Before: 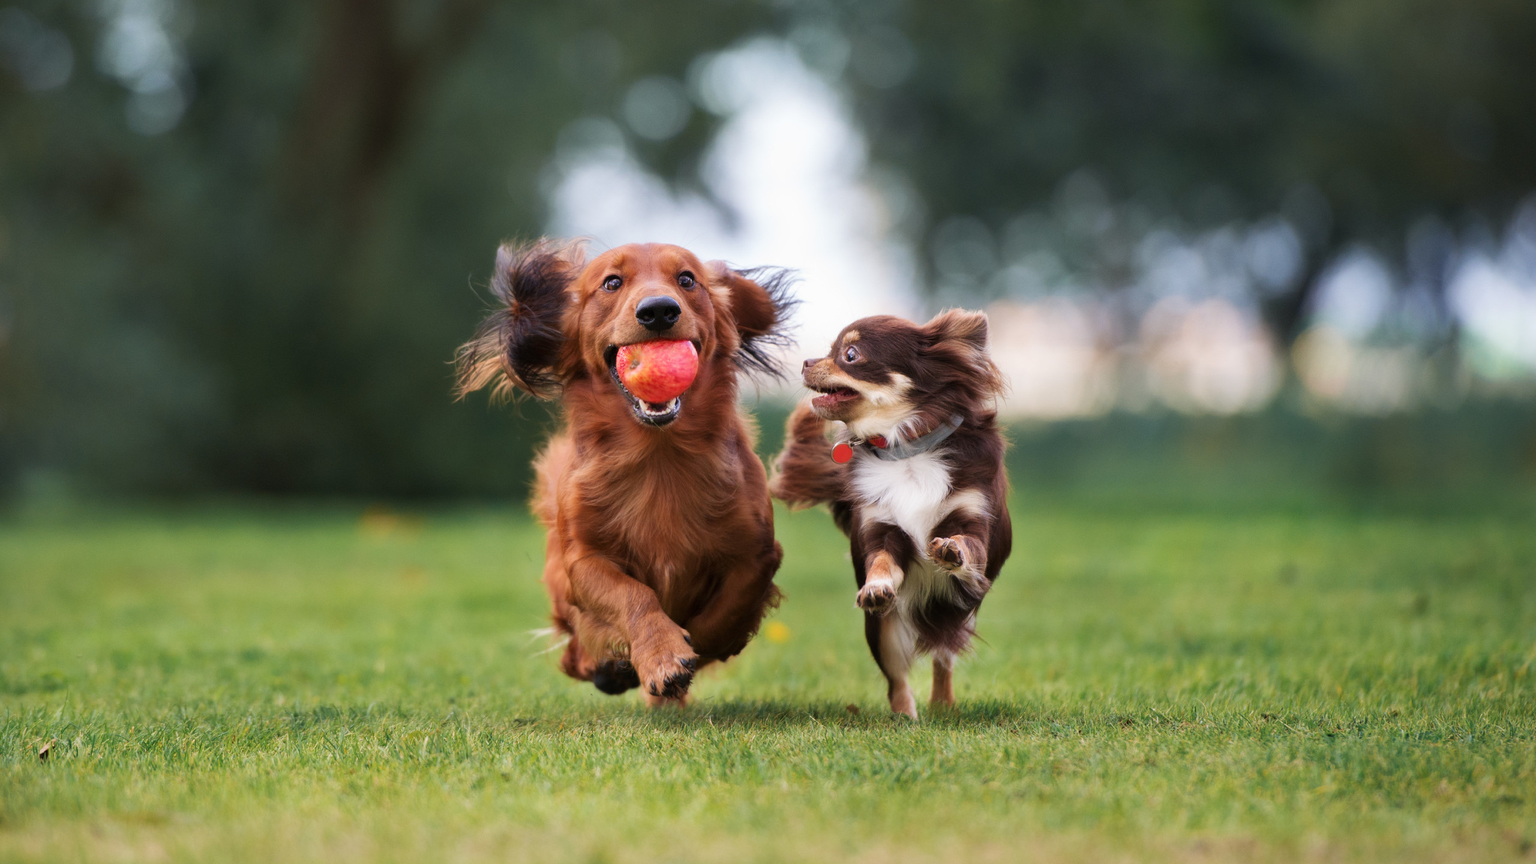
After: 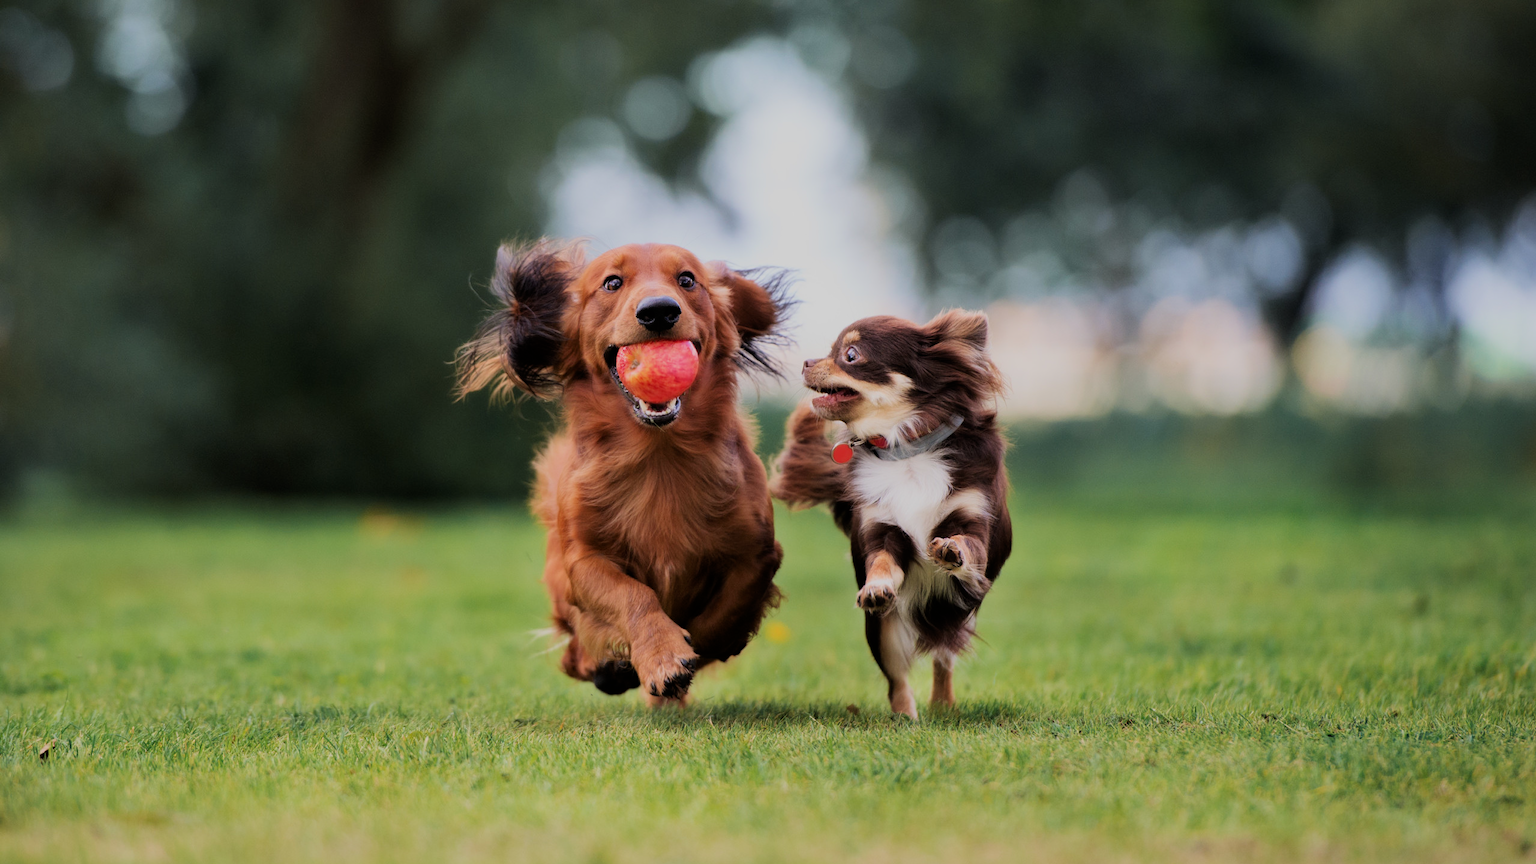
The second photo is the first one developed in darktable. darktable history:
filmic rgb: black relative exposure -7.2 EV, white relative exposure 5.36 EV, hardness 3.02, color science v6 (2022)
contrast brightness saturation: contrast 0.076, saturation 0.017
